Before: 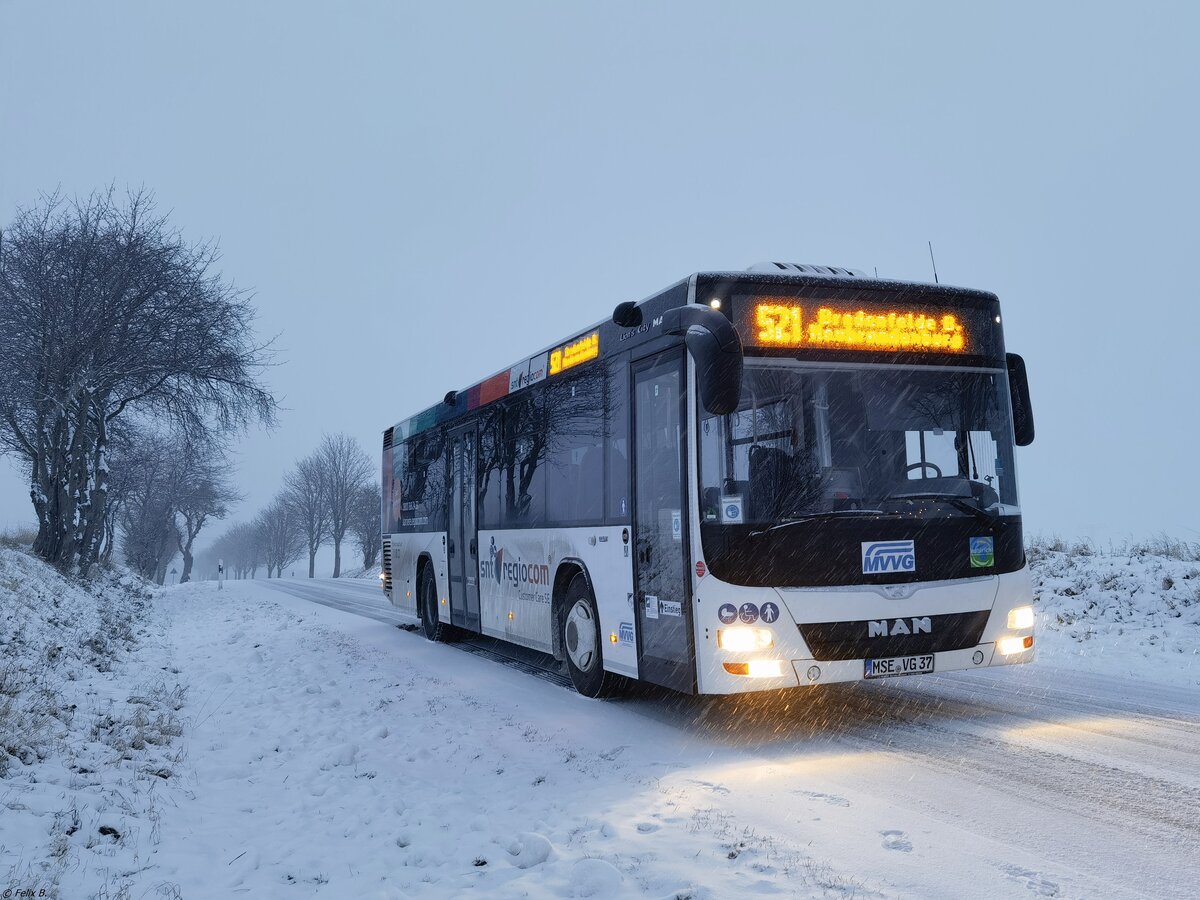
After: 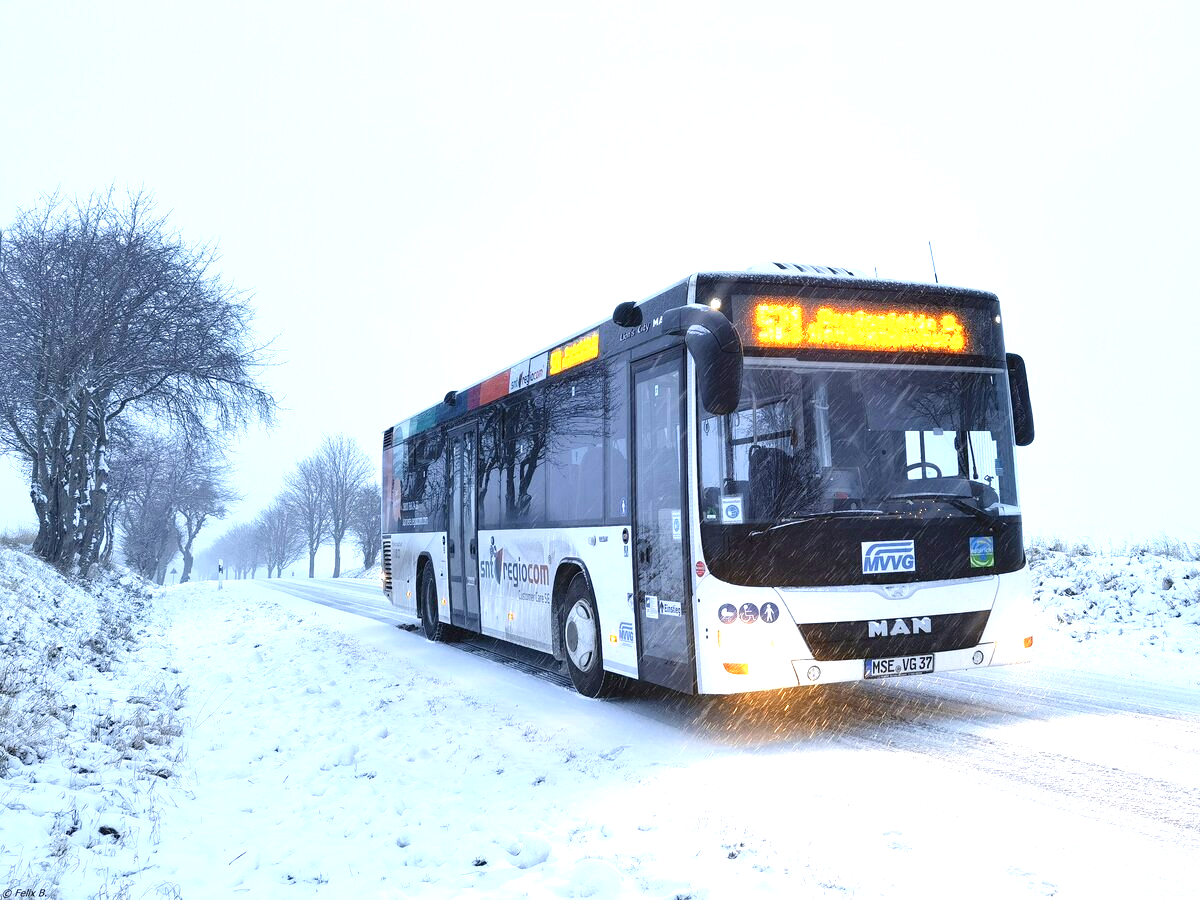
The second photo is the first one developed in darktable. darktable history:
exposure: black level correction 0, exposure 1.392 EV, compensate exposure bias true, compensate highlight preservation false
